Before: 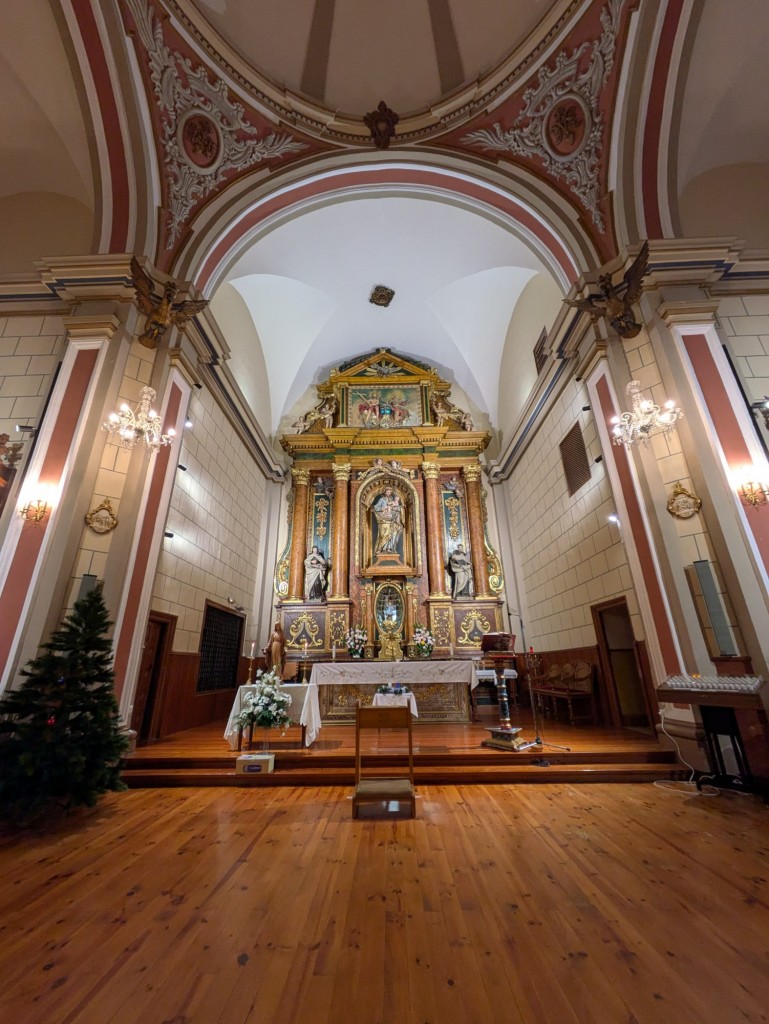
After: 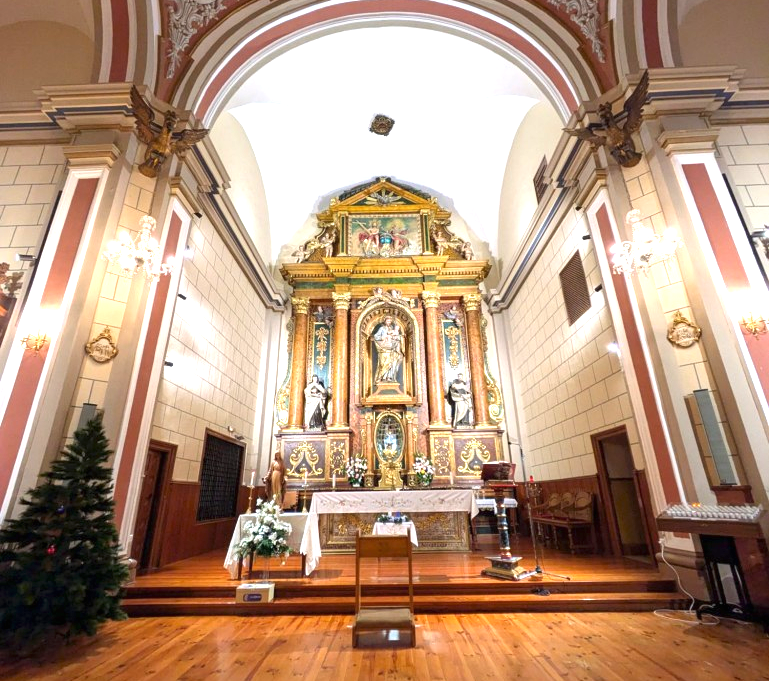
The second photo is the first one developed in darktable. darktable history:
crop: top 16.727%, bottom 16.727%
exposure: black level correction 0, exposure 1.3 EV, compensate exposure bias true, compensate highlight preservation false
